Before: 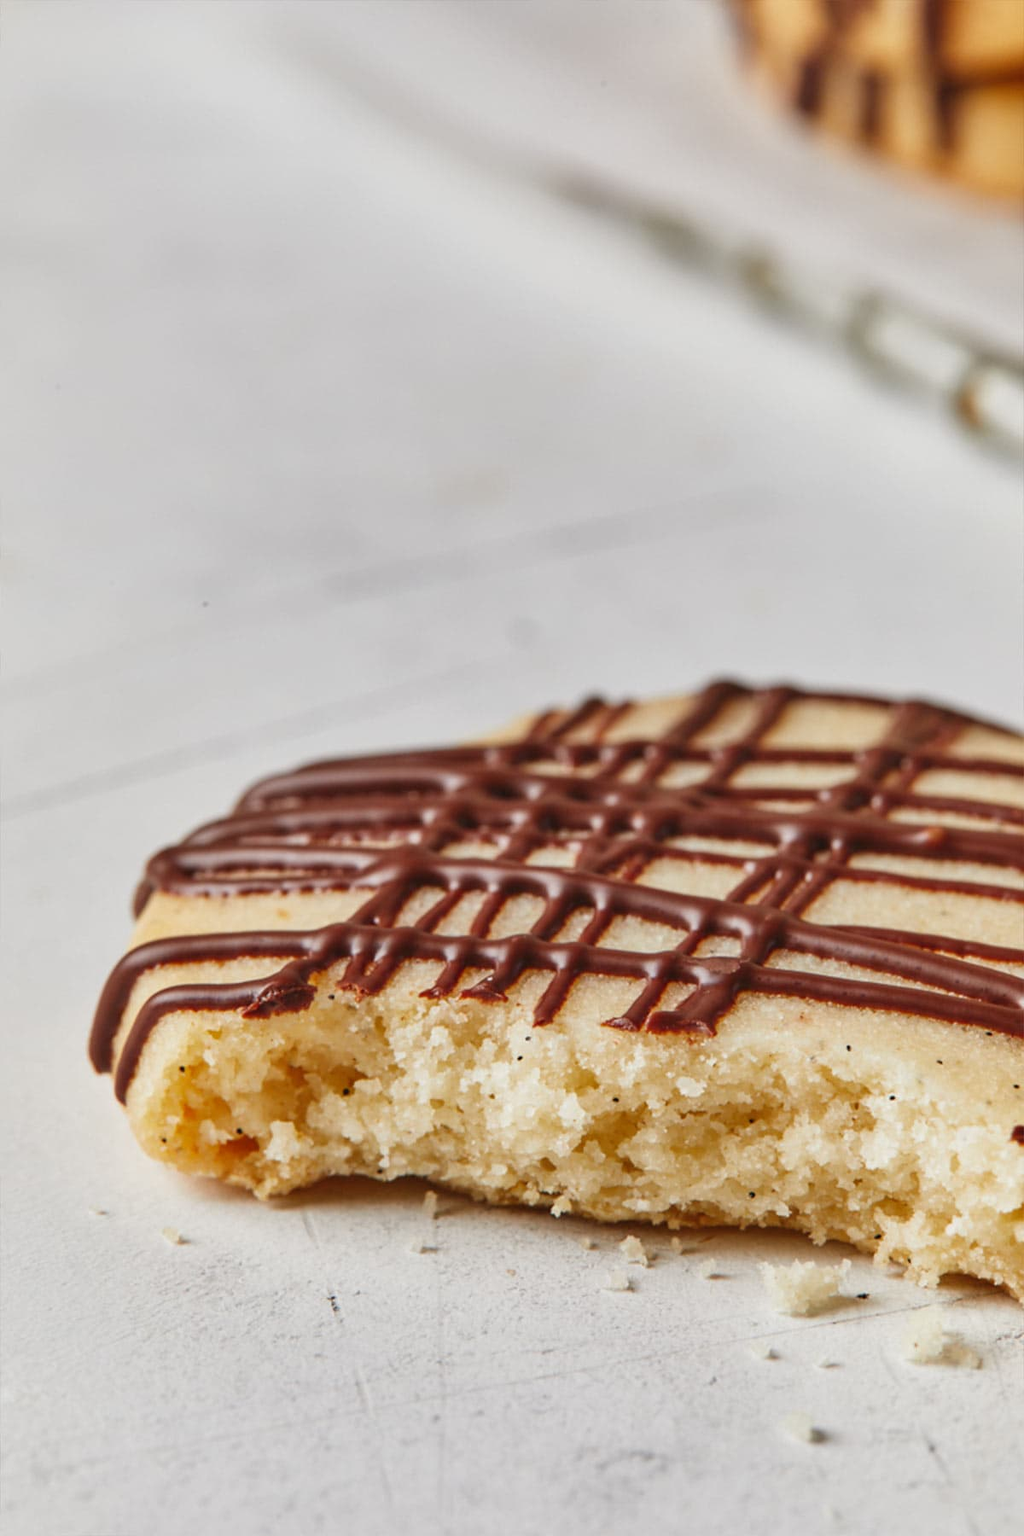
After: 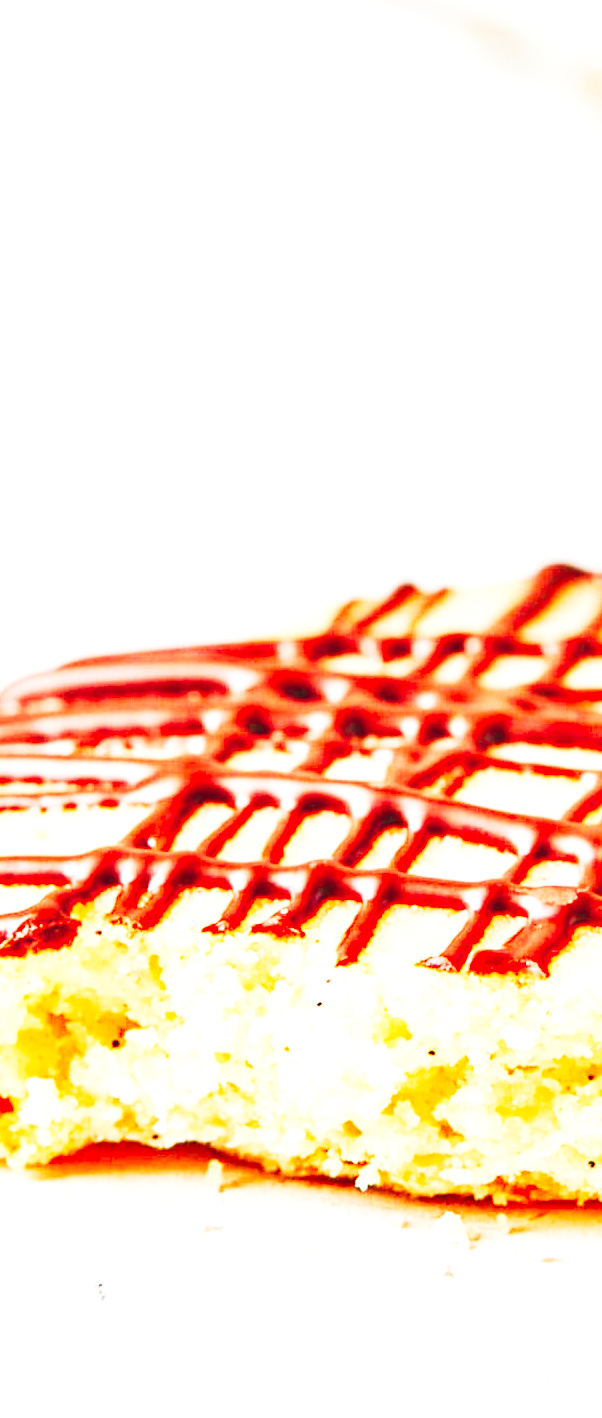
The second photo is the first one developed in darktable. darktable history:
exposure: black level correction 0.001, exposure 0.499 EV, compensate highlight preservation false
base curve: curves: ch0 [(0, 0) (0, 0) (0.002, 0.001) (0.008, 0.003) (0.019, 0.011) (0.037, 0.037) (0.064, 0.11) (0.102, 0.232) (0.152, 0.379) (0.216, 0.524) (0.296, 0.665) (0.394, 0.789) (0.512, 0.881) (0.651, 0.945) (0.813, 0.986) (1, 1)], preserve colors none
crop and rotate: angle 0.022°, left 24.204%, top 13.14%, right 25.518%, bottom 8.012%
tone curve: curves: ch0 [(0, 0.013) (0.104, 0.103) (0.258, 0.267) (0.448, 0.487) (0.709, 0.794) (0.886, 0.922) (0.994, 0.971)]; ch1 [(0, 0) (0.335, 0.298) (0.446, 0.413) (0.488, 0.484) (0.515, 0.508) (0.566, 0.593) (0.635, 0.661) (1, 1)]; ch2 [(0, 0) (0.314, 0.301) (0.437, 0.403) (0.502, 0.494) (0.528, 0.54) (0.557, 0.559) (0.612, 0.62) (0.715, 0.691) (1, 1)], preserve colors none
levels: white 99.96%, levels [0, 0.397, 0.955]
